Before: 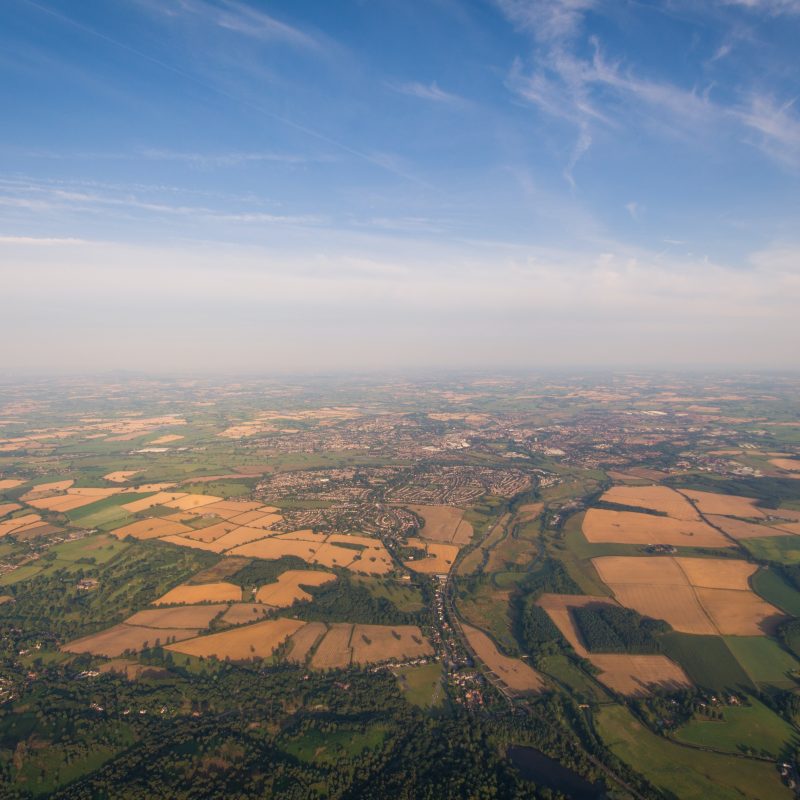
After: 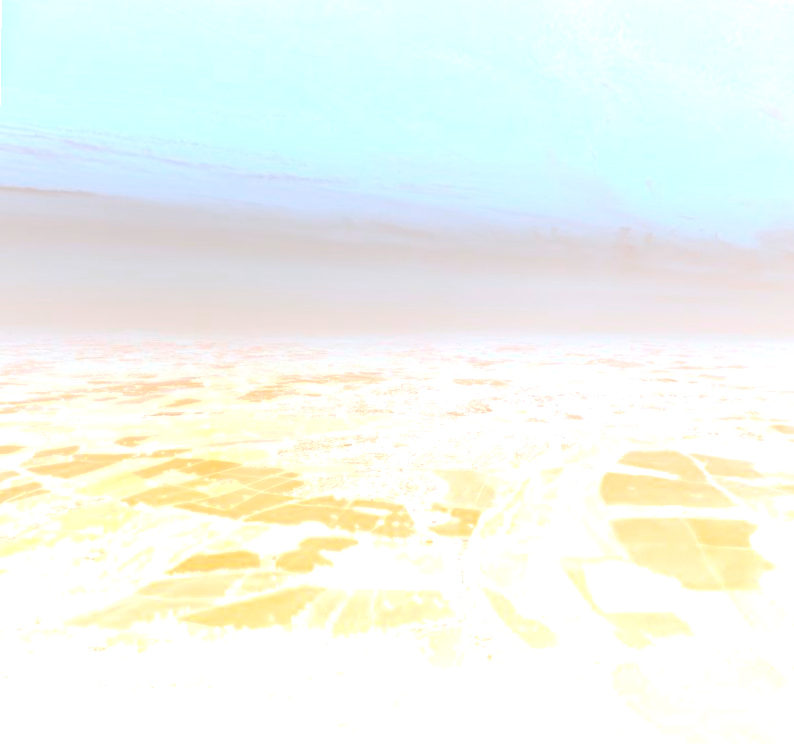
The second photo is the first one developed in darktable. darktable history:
bloom: size 70%, threshold 25%, strength 70%
exposure: black level correction 0.001, exposure 1 EV, compensate highlight preservation false
tone equalizer: -8 EV 0.001 EV, -7 EV -0.002 EV, -6 EV 0.002 EV, -5 EV -0.03 EV, -4 EV -0.116 EV, -3 EV -0.169 EV, -2 EV 0.24 EV, -1 EV 0.702 EV, +0 EV 0.493 EV
rotate and perspective: rotation 0.679°, lens shift (horizontal) 0.136, crop left 0.009, crop right 0.991, crop top 0.078, crop bottom 0.95
